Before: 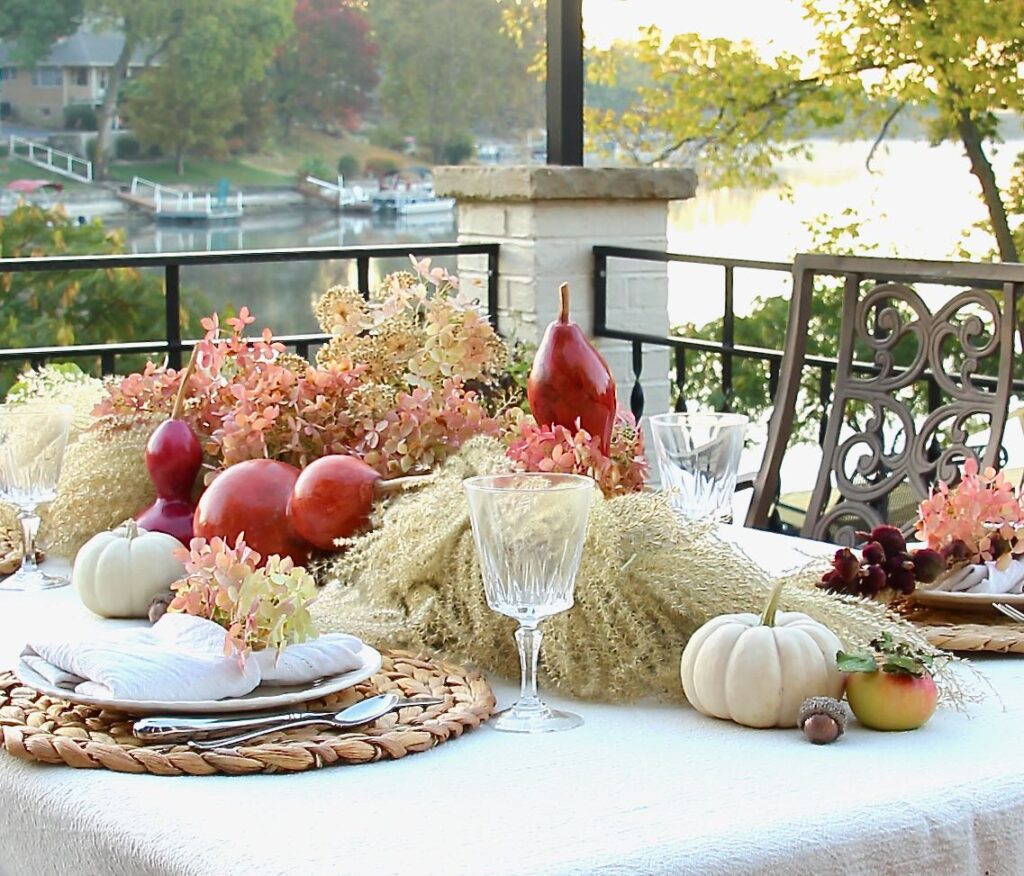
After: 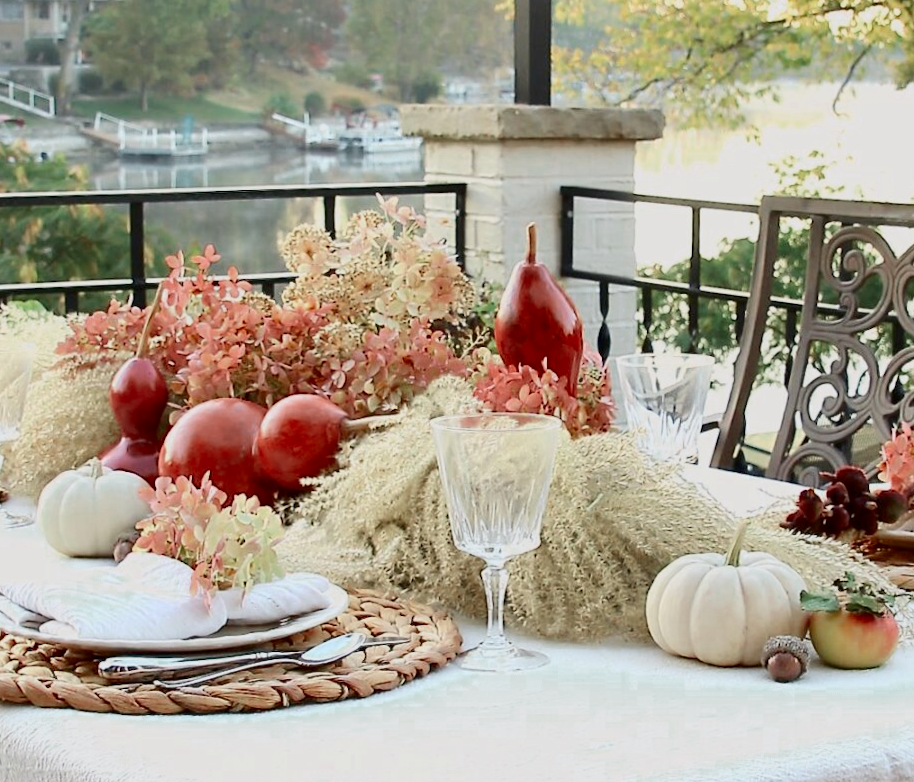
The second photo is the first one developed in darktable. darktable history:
crop: left 3.305%, top 6.436%, right 6.389%, bottom 3.258%
color zones: curves: ch0 [(0, 0.5) (0.125, 0.4) (0.25, 0.5) (0.375, 0.4) (0.5, 0.4) (0.625, 0.6) (0.75, 0.6) (0.875, 0.5)]; ch1 [(0, 0.35) (0.125, 0.45) (0.25, 0.35) (0.375, 0.35) (0.5, 0.35) (0.625, 0.35) (0.75, 0.45) (0.875, 0.35)]; ch2 [(0, 0.6) (0.125, 0.5) (0.25, 0.5) (0.375, 0.6) (0.5, 0.6) (0.625, 0.5) (0.75, 0.5) (0.875, 0.5)]
tone curve: curves: ch0 [(0, 0) (0.091, 0.074) (0.184, 0.168) (0.491, 0.519) (0.748, 0.765) (1, 0.919)]; ch1 [(0, 0) (0.179, 0.173) (0.322, 0.32) (0.424, 0.424) (0.502, 0.504) (0.56, 0.578) (0.631, 0.667) (0.777, 0.806) (1, 1)]; ch2 [(0, 0) (0.434, 0.447) (0.483, 0.487) (0.547, 0.564) (0.676, 0.673) (1, 1)], color space Lab, independent channels, preserve colors none
rotate and perspective: rotation 0.174°, lens shift (vertical) 0.013, lens shift (horizontal) 0.019, shear 0.001, automatic cropping original format, crop left 0.007, crop right 0.991, crop top 0.016, crop bottom 0.997
